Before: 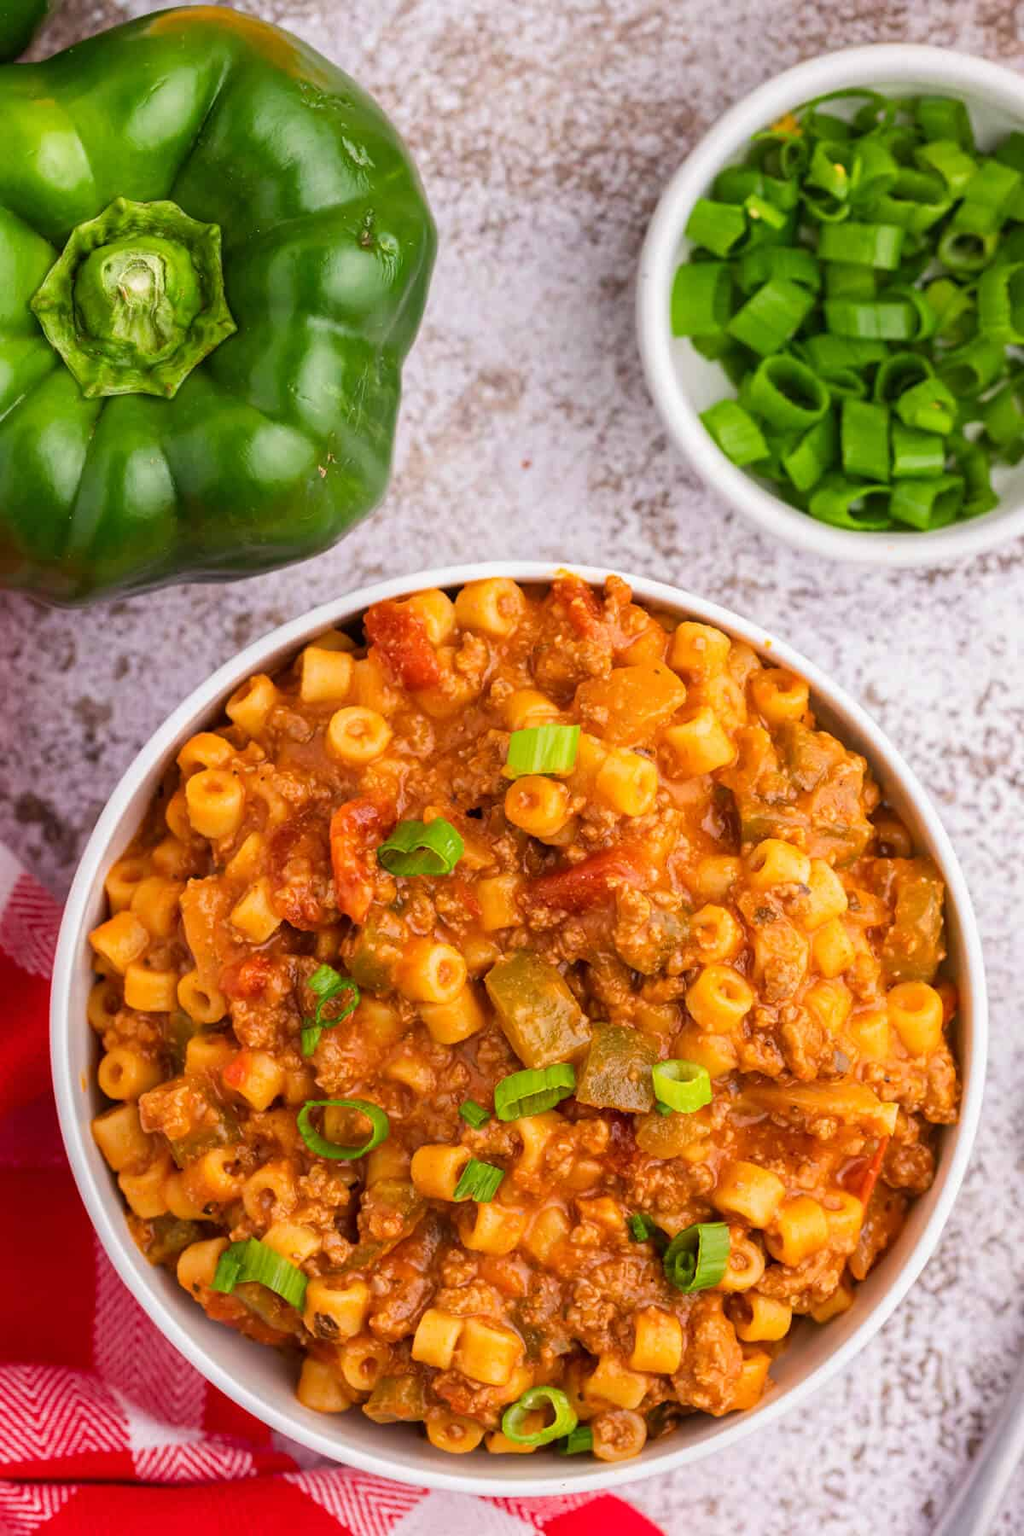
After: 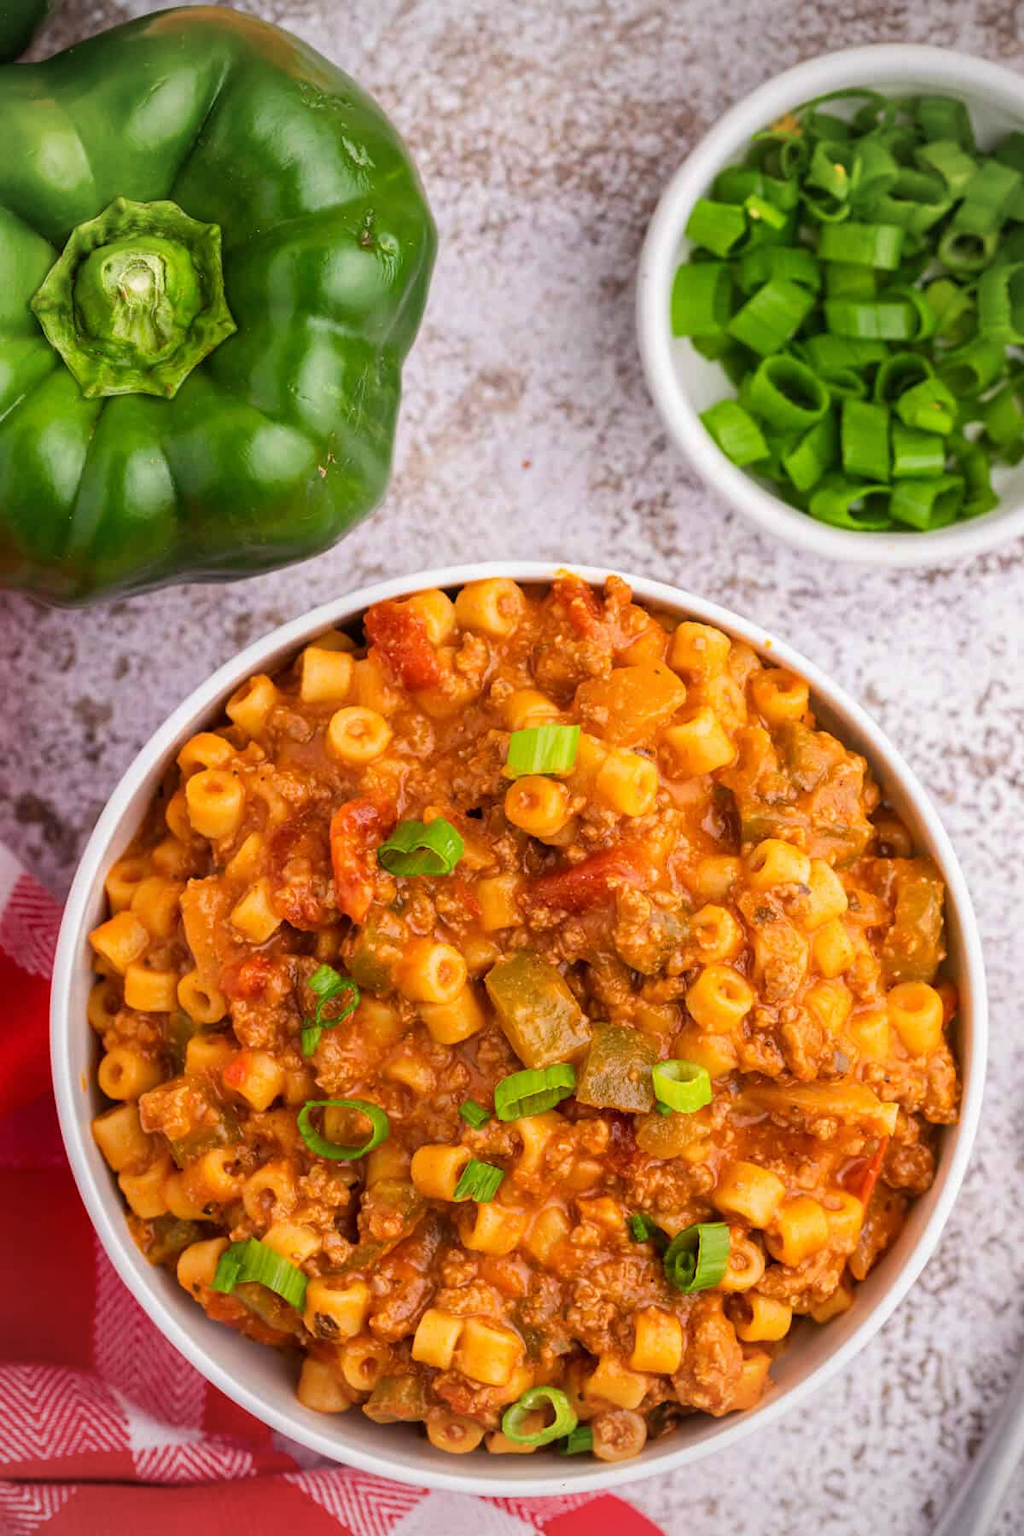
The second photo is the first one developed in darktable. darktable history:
exposure: compensate highlight preservation false
vignetting: fall-off radius 60.97%
